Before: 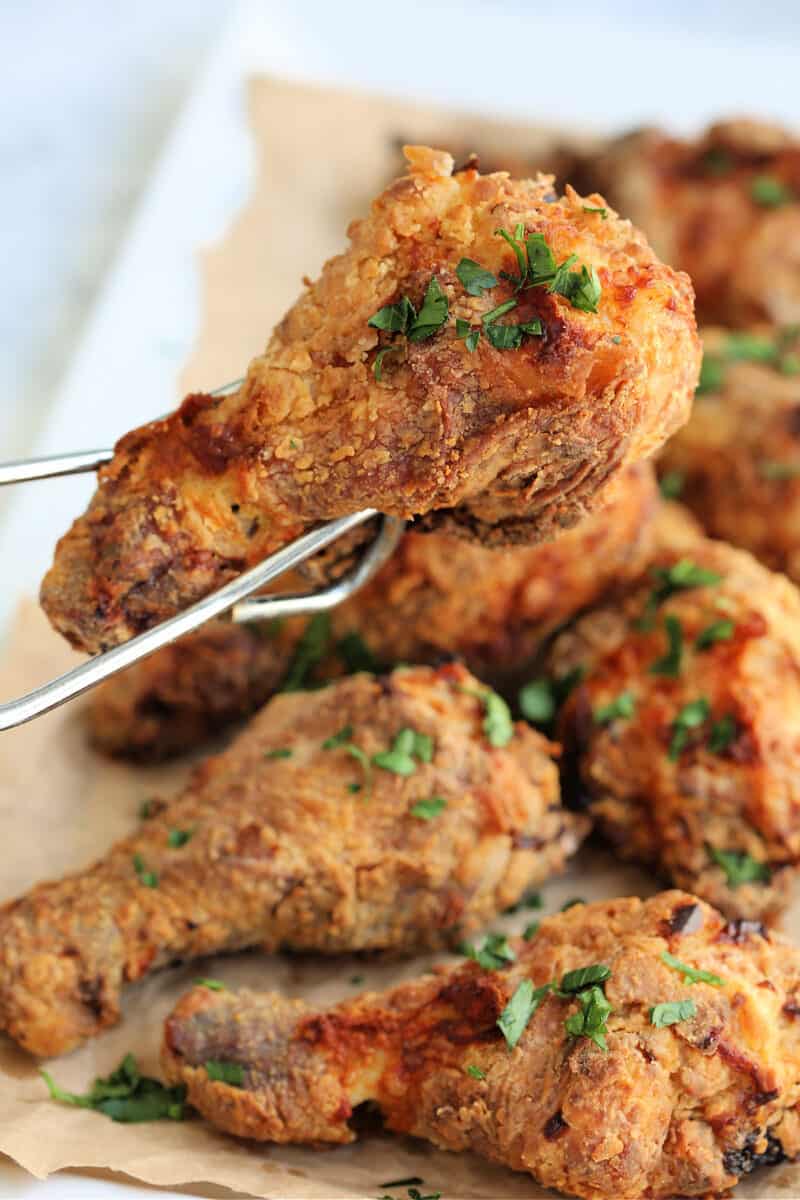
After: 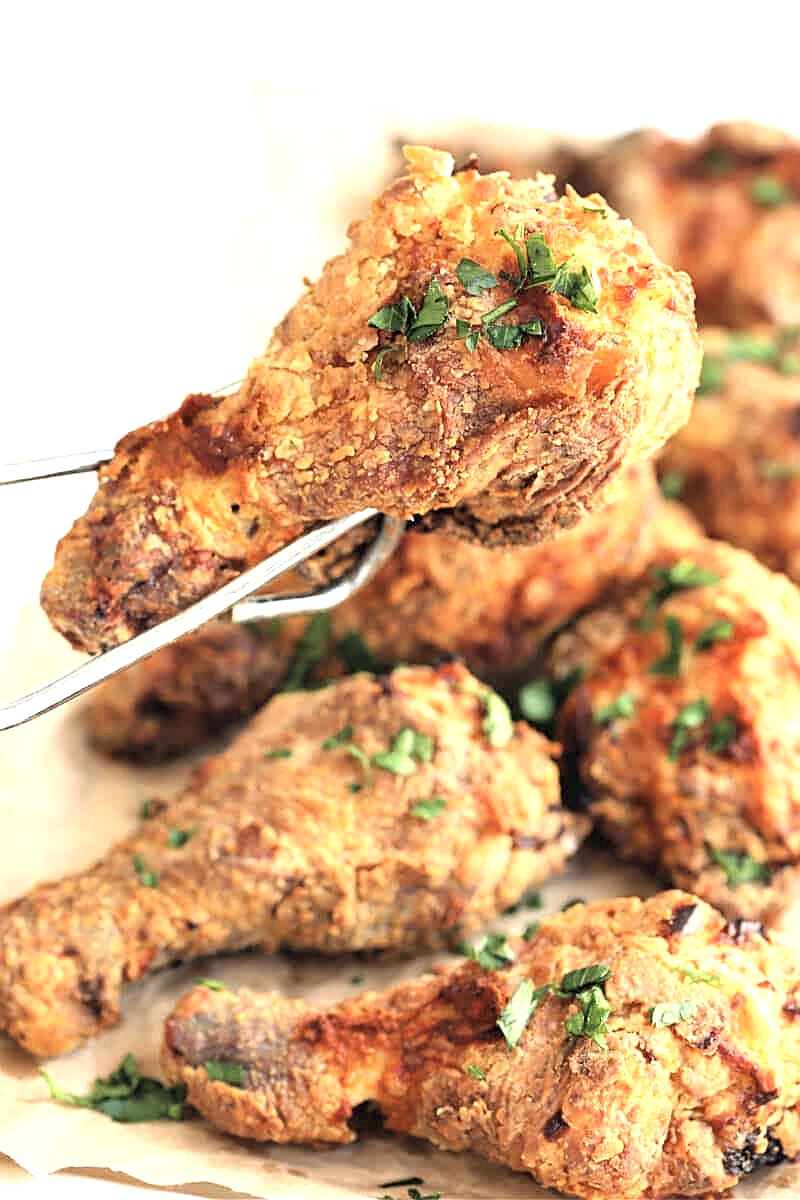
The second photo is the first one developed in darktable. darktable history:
sharpen: on, module defaults
exposure: exposure 1 EV, compensate highlight preservation false
color correction: highlights a* 2.75, highlights b* 5, shadows a* -2.04, shadows b* -4.84, saturation 0.8
